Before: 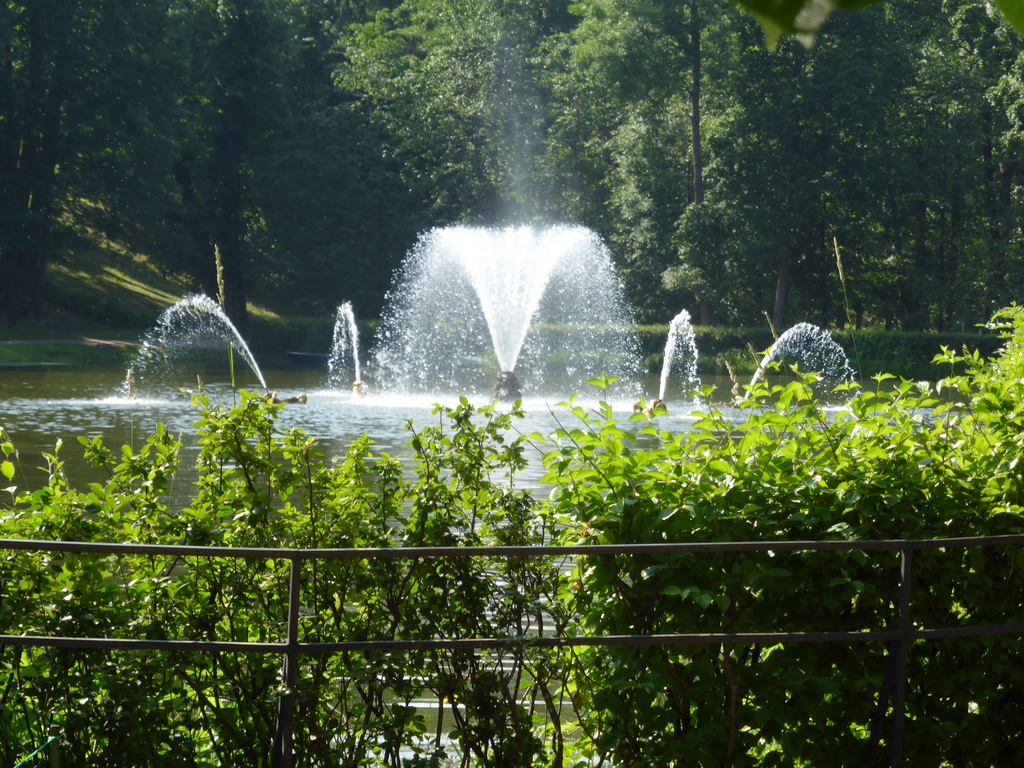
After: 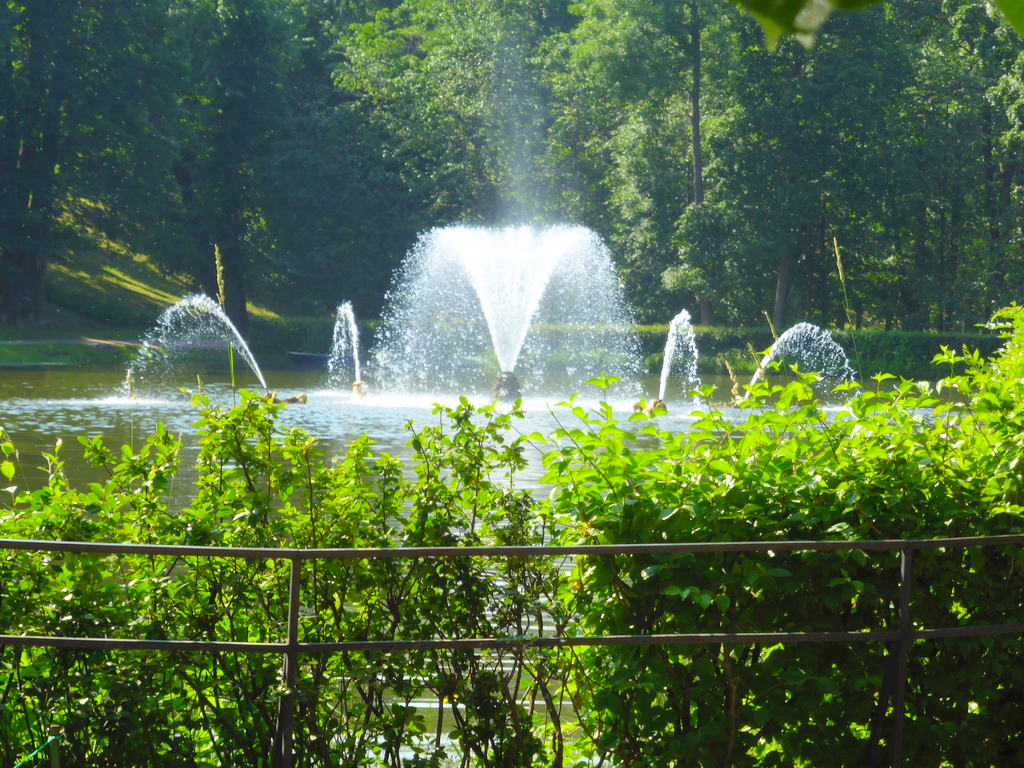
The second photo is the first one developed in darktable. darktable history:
contrast brightness saturation: contrast 0.068, brightness 0.179, saturation 0.419
